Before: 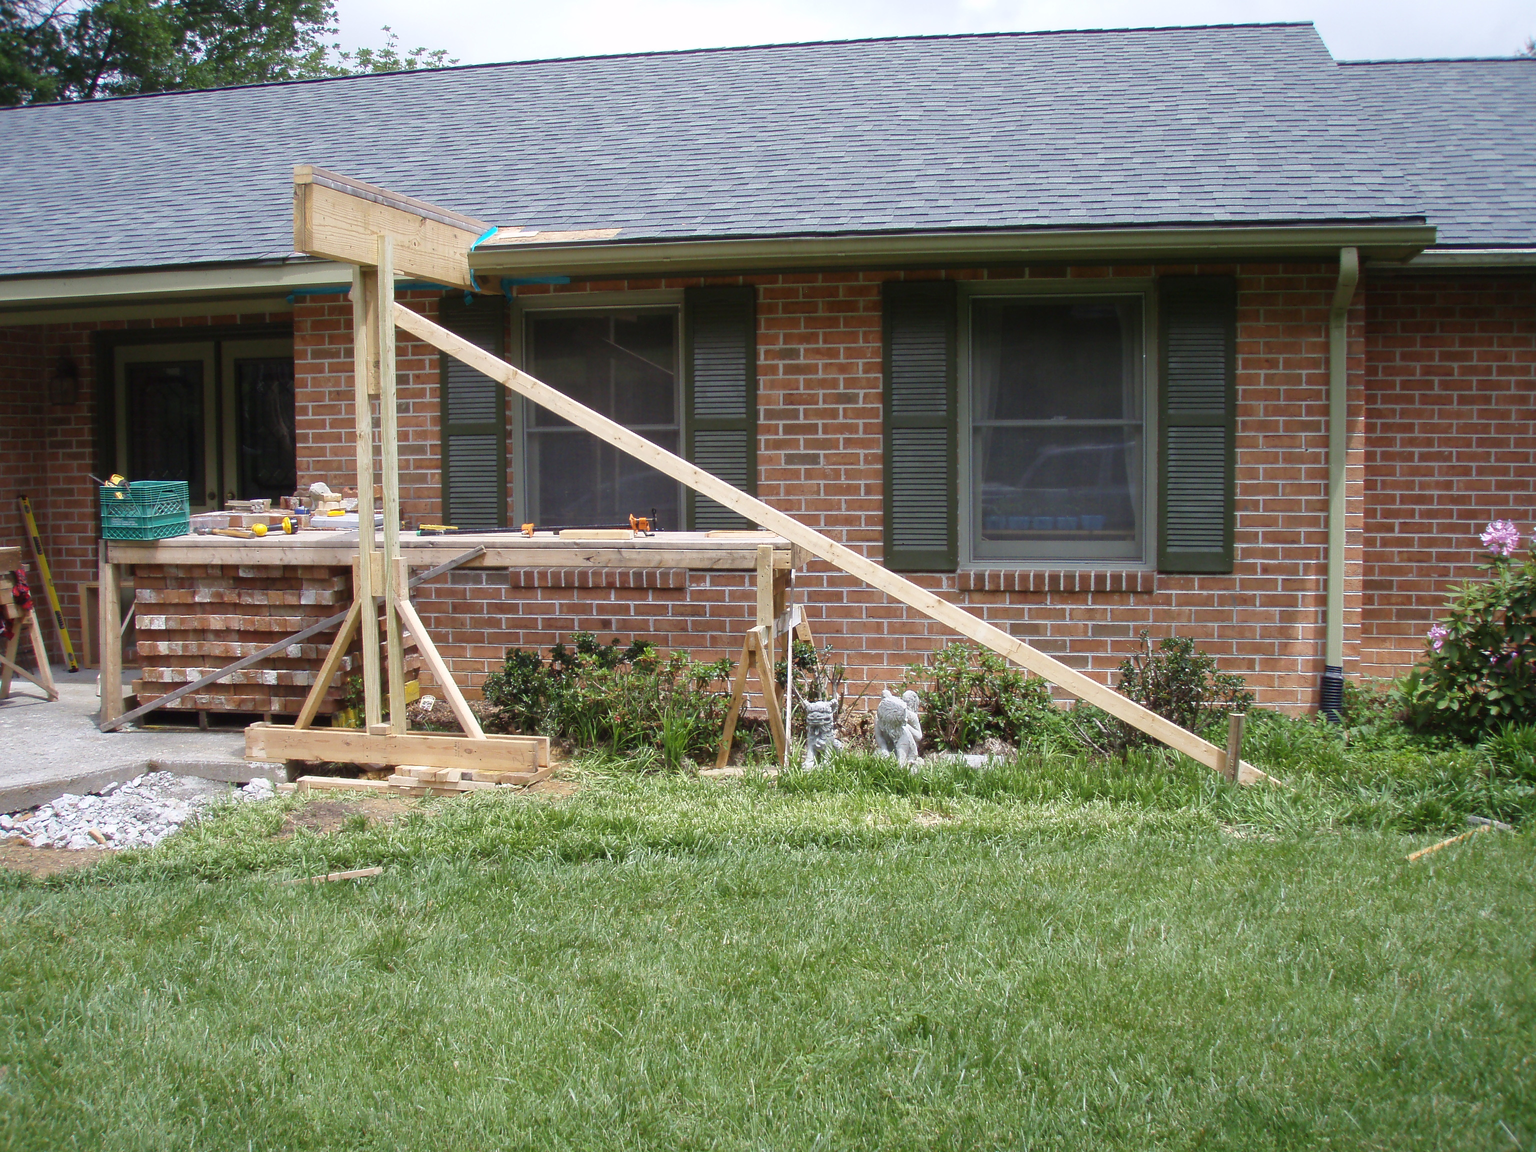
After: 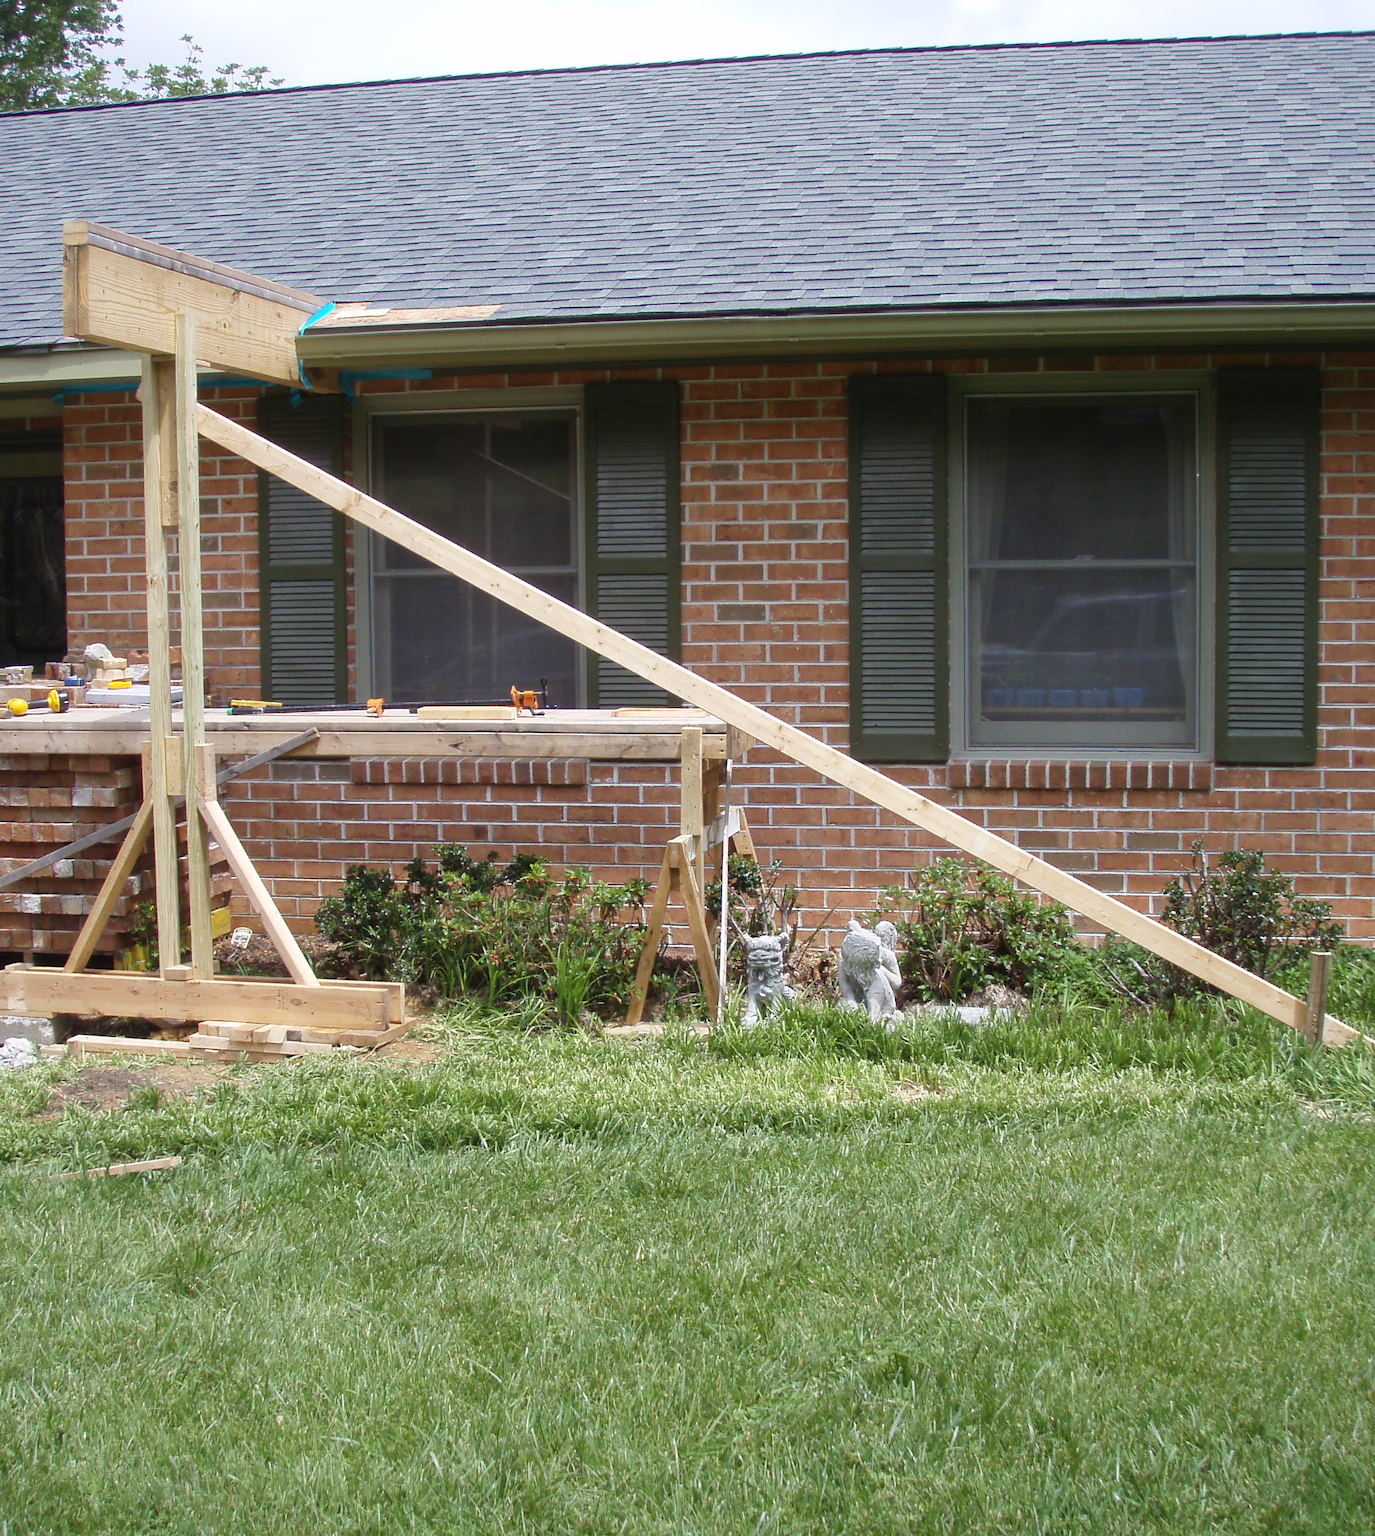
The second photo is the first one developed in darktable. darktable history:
crop and rotate: left 16.077%, right 16.736%
